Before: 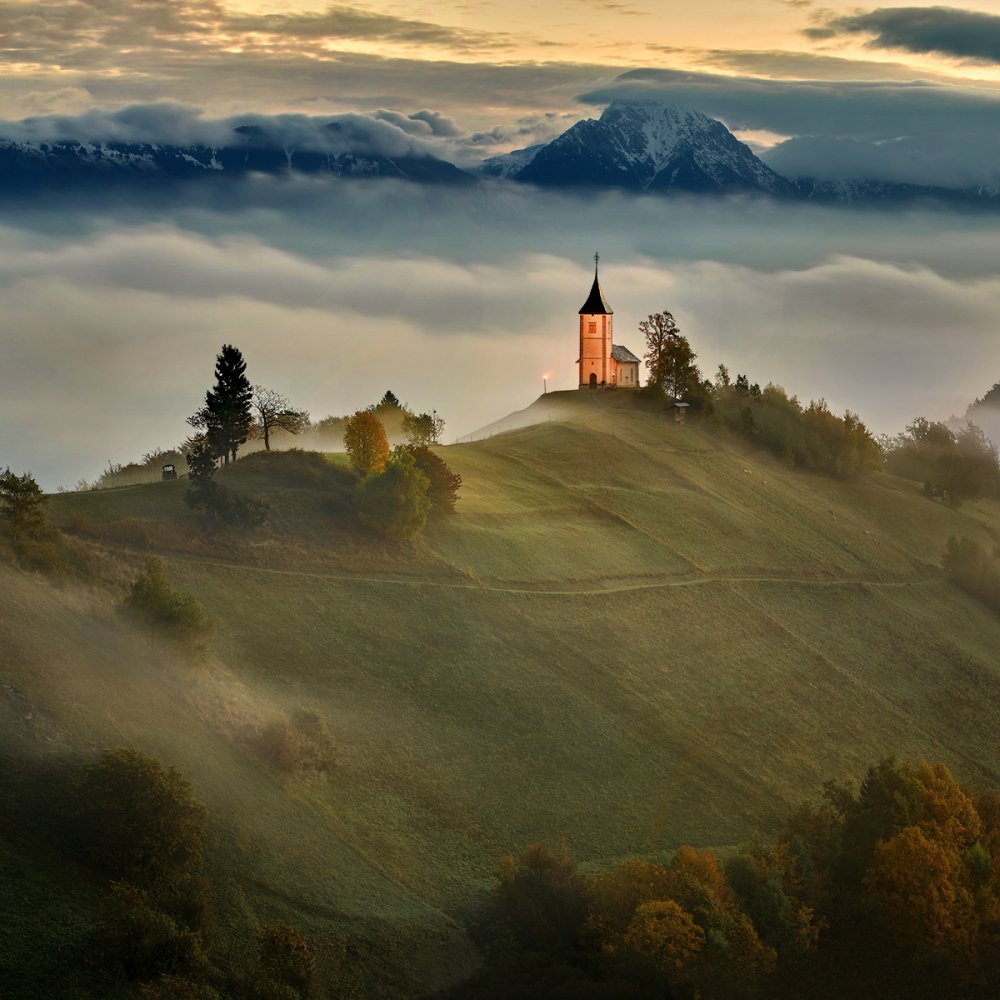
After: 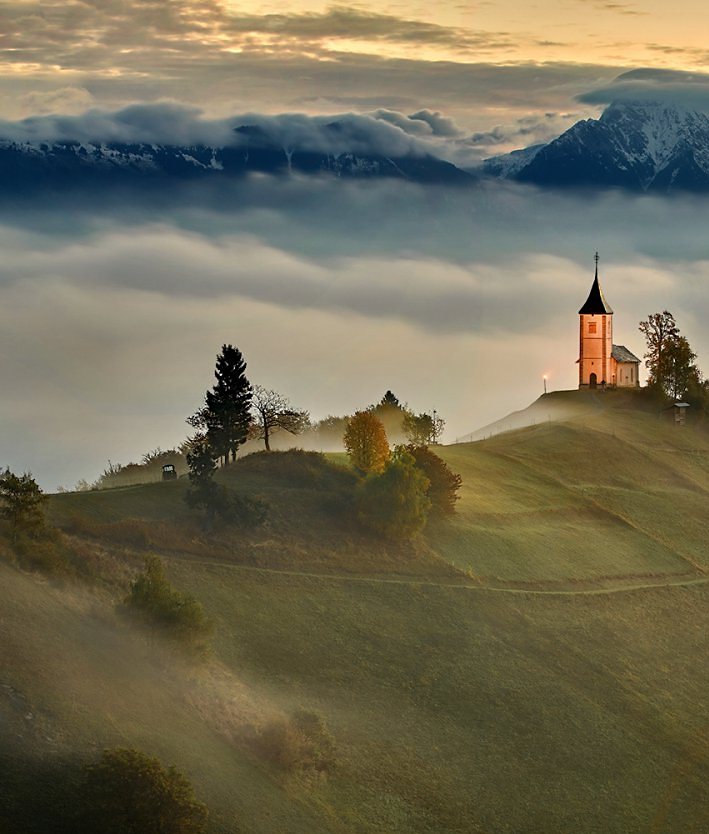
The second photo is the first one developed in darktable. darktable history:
sharpen: radius 1.486, amount 0.407, threshold 1.676
crop: right 29.022%, bottom 16.568%
